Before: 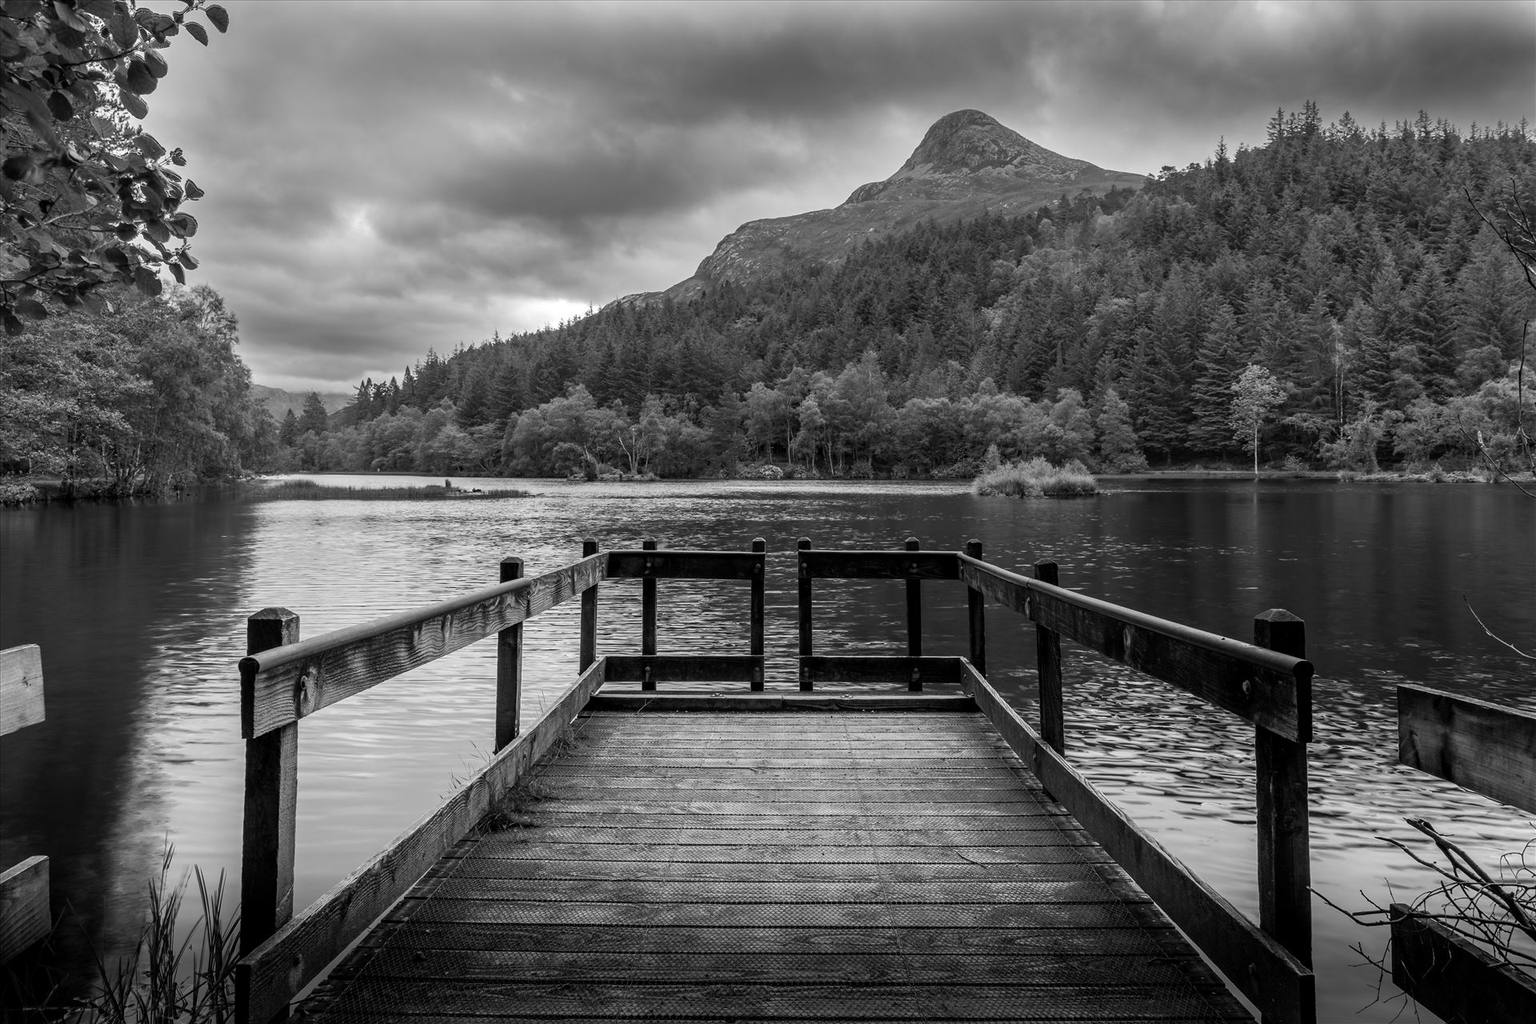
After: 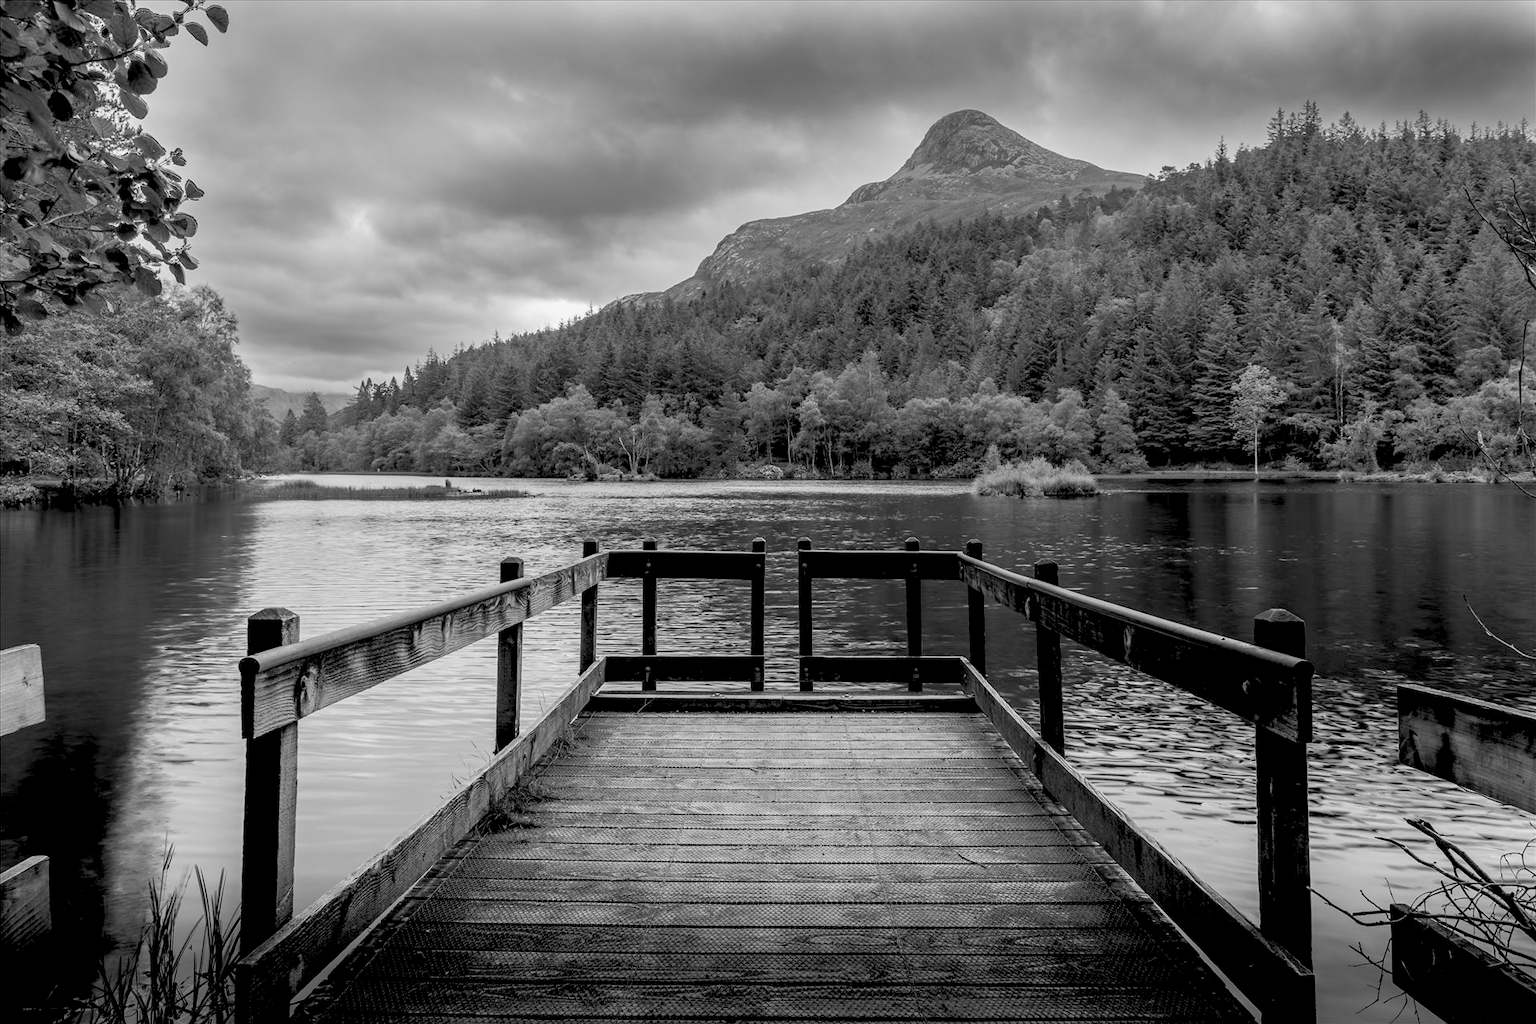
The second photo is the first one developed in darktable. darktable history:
color balance rgb: linear chroma grading › shadows 32%, linear chroma grading › global chroma -2%, linear chroma grading › mid-tones 4%, perceptual saturation grading › global saturation -2%, perceptual saturation grading › highlights -8%, perceptual saturation grading › mid-tones 8%, perceptual saturation grading › shadows 4%, perceptual brilliance grading › highlights 8%, perceptual brilliance grading › mid-tones 4%, perceptual brilliance grading › shadows 2%, global vibrance 16%, saturation formula JzAzBz (2021)
rgb levels: preserve colors sum RGB, levels [[0.038, 0.433, 0.934], [0, 0.5, 1], [0, 0.5, 1]]
